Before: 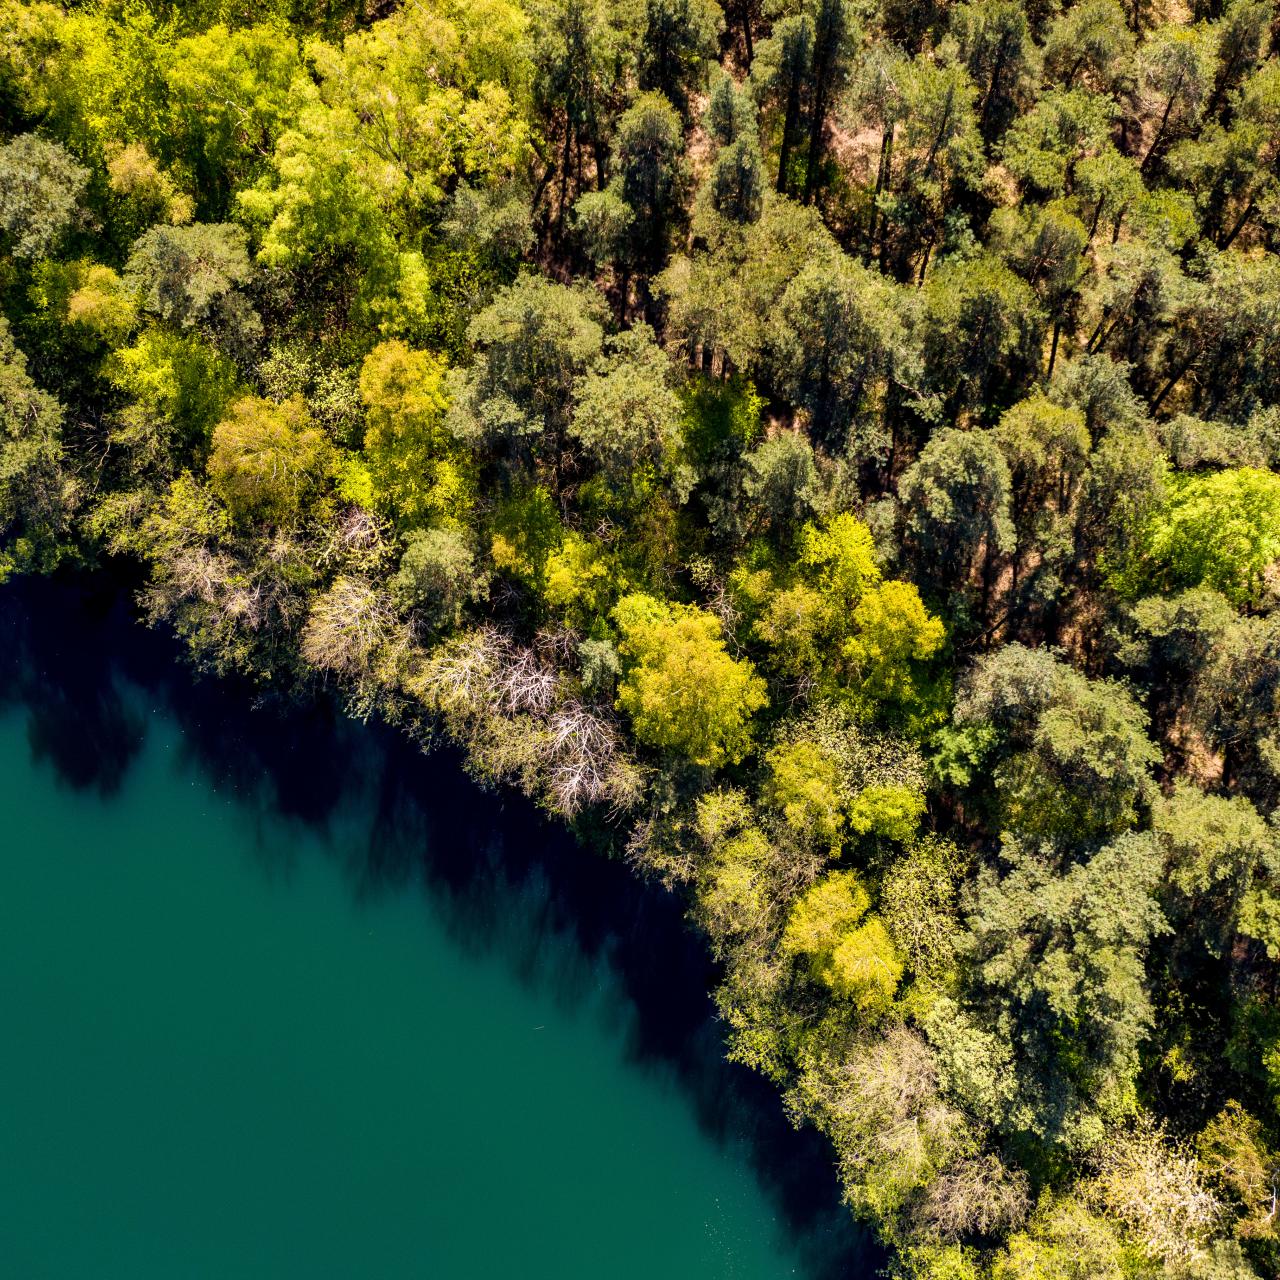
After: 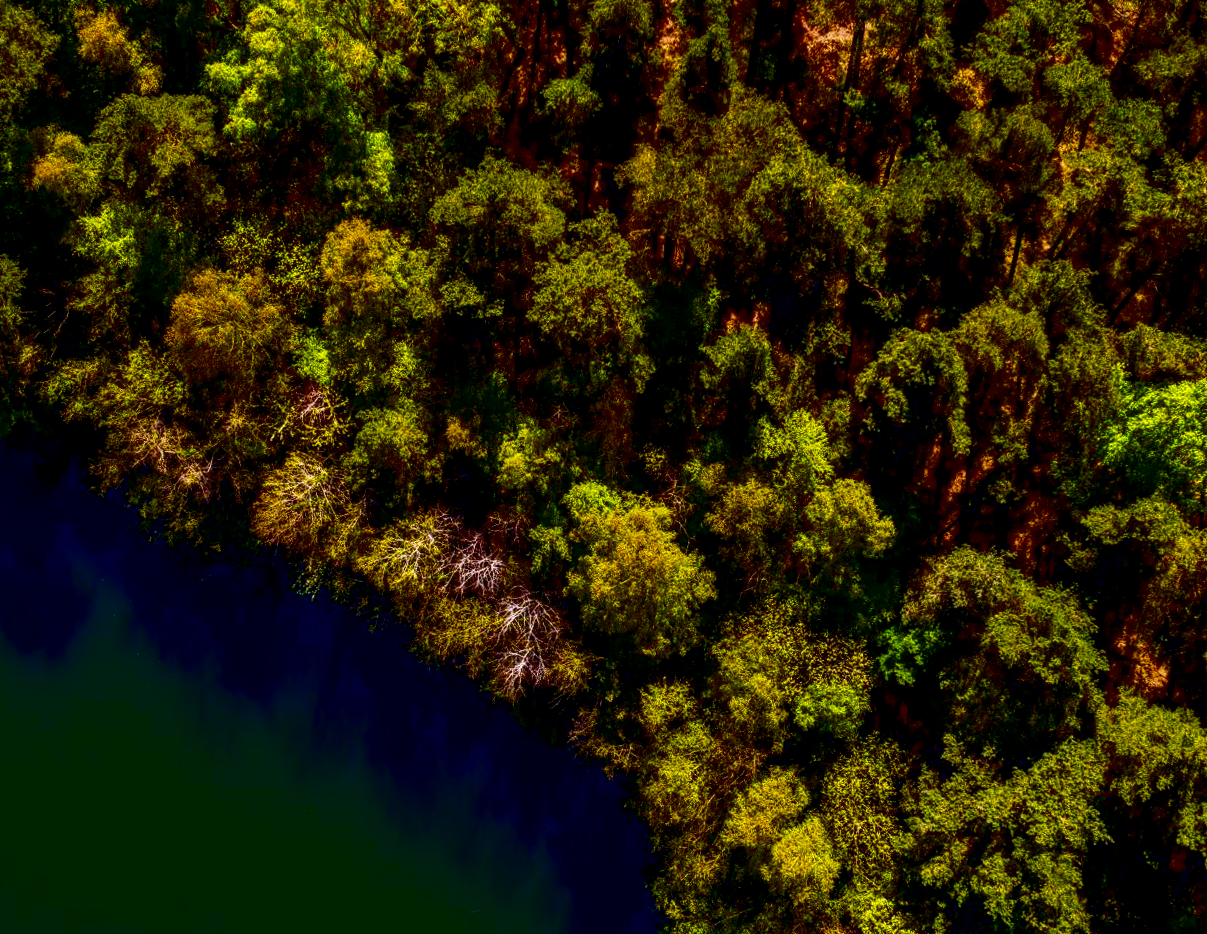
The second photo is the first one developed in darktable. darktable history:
contrast brightness saturation: brightness -1, saturation 1
local contrast: highlights 61%, detail 143%, midtone range 0.428
rotate and perspective: rotation 2.27°, automatic cropping off
crop: left 5.596%, top 10.314%, right 3.534%, bottom 19.395%
